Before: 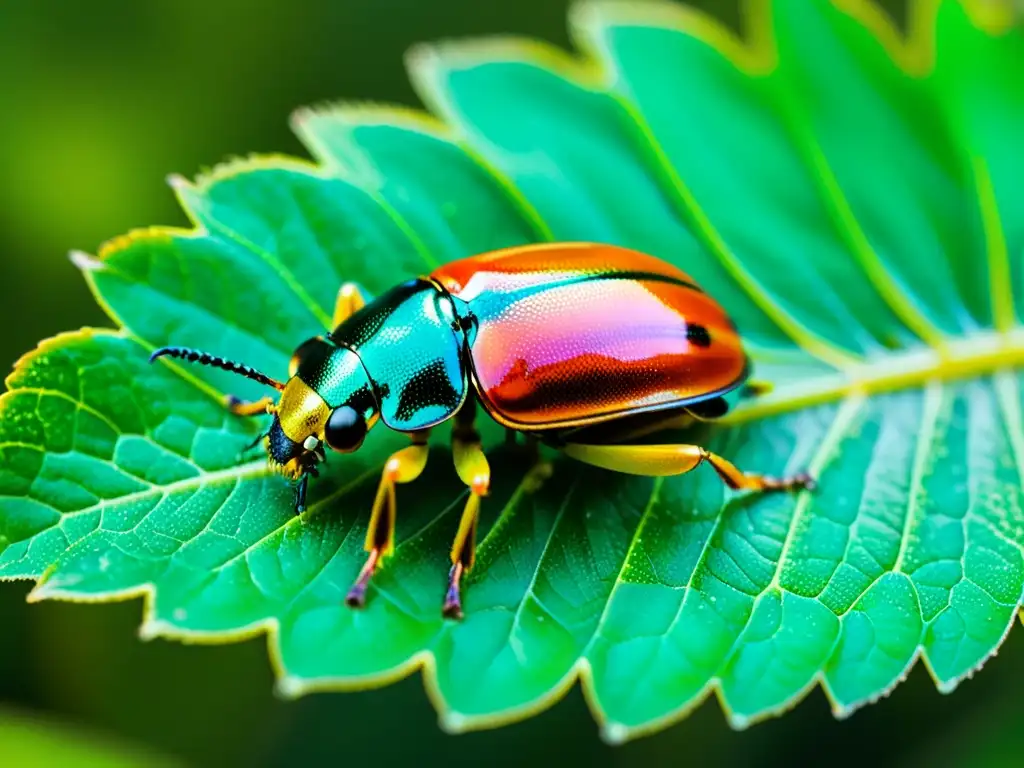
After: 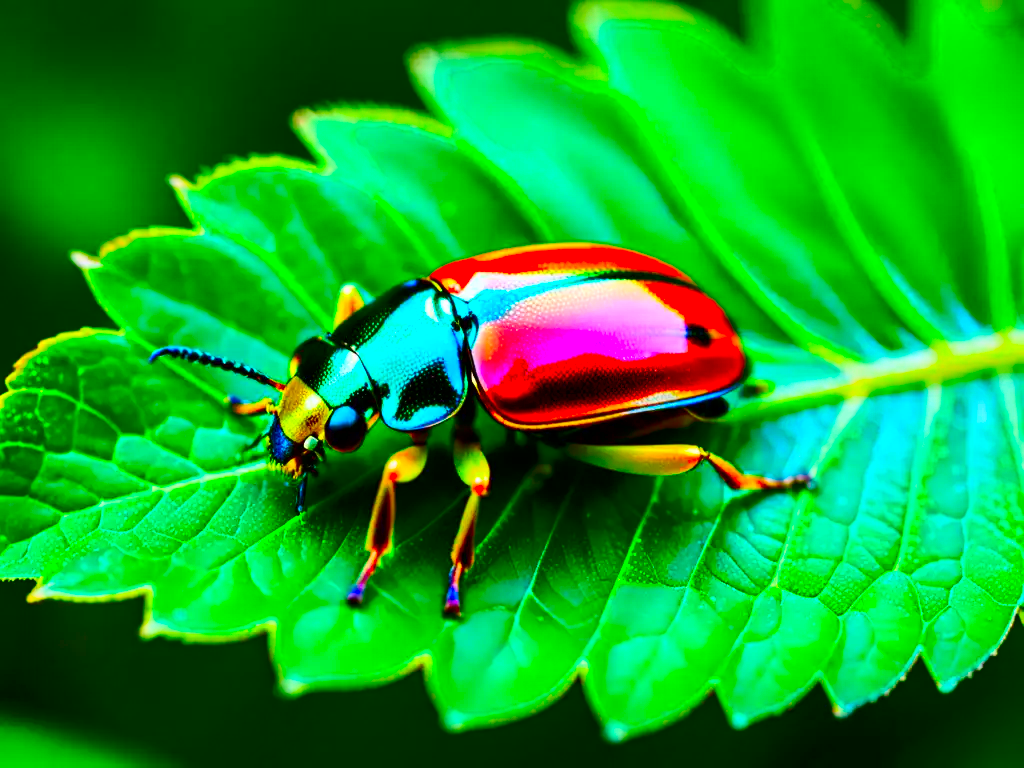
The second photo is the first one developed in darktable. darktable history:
contrast brightness saturation: contrast 0.214, brightness -0.113, saturation 0.212
color balance rgb: perceptual saturation grading › global saturation 20%, perceptual saturation grading › highlights -25.44%, perceptual saturation grading › shadows 25.645%
color correction: highlights b* 0.017, saturation 2.14
